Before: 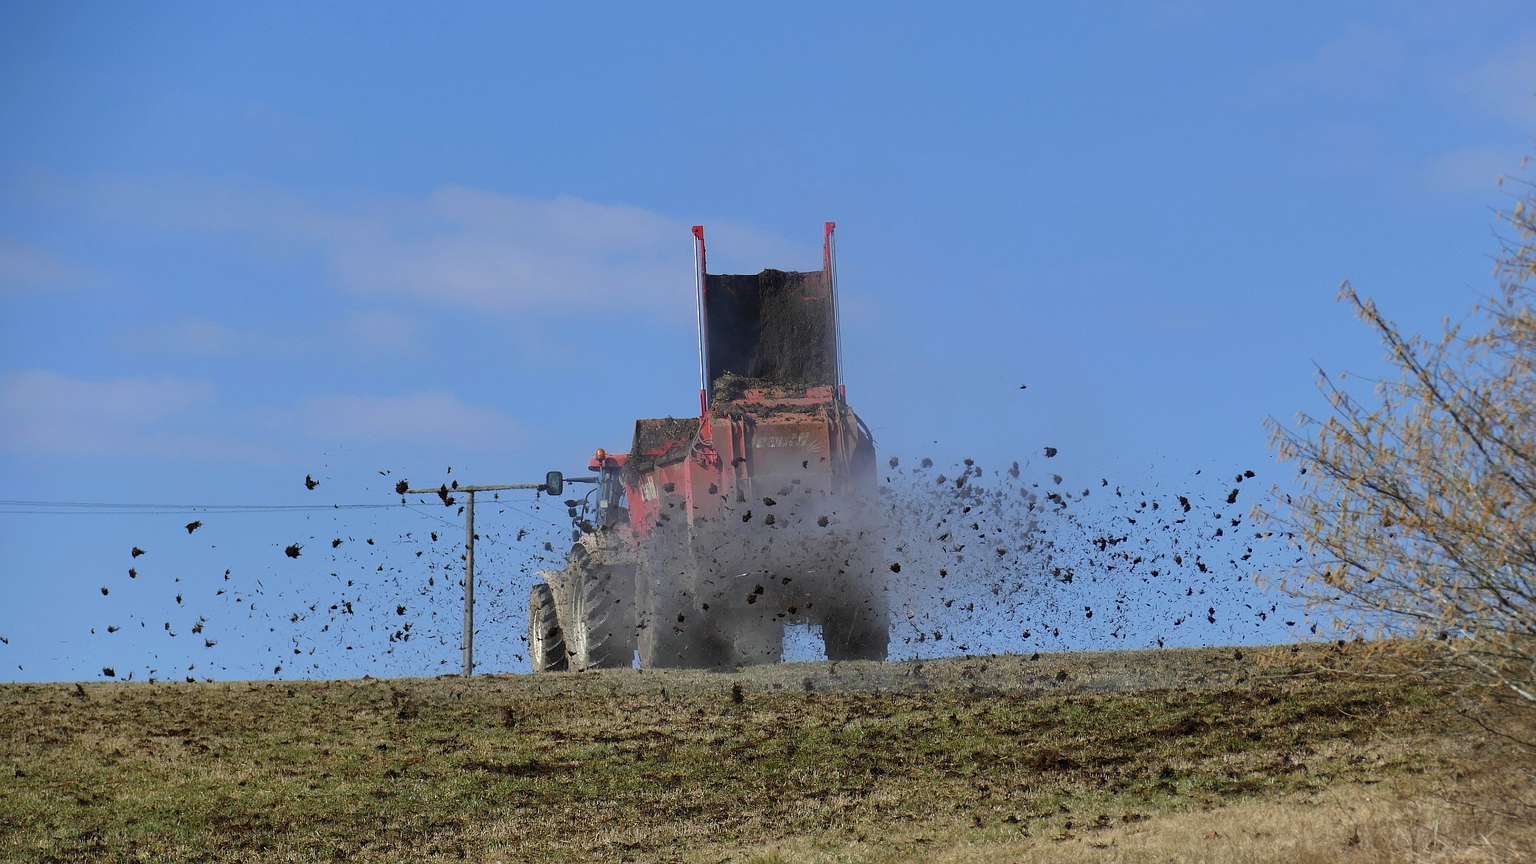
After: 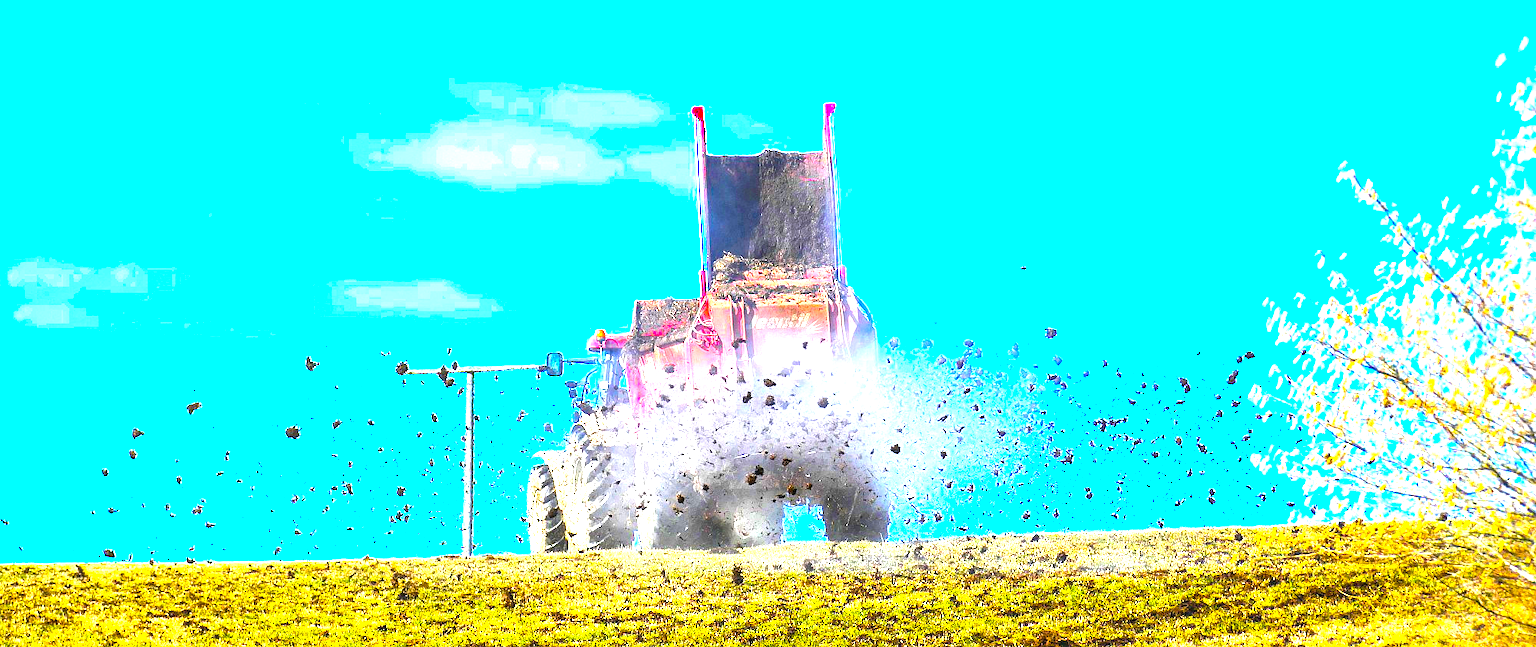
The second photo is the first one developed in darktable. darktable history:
crop: top 13.819%, bottom 11.169%
local contrast: on, module defaults
color balance rgb: linear chroma grading › shadows -40%, linear chroma grading › highlights 40%, linear chroma grading › global chroma 45%, linear chroma grading › mid-tones -30%, perceptual saturation grading › global saturation 55%, perceptual saturation grading › highlights -50%, perceptual saturation grading › mid-tones 40%, perceptual saturation grading › shadows 30%, perceptual brilliance grading › global brilliance 20%, perceptual brilliance grading › shadows -40%, global vibrance 35%
exposure: exposure 2.25 EV, compensate highlight preservation false
